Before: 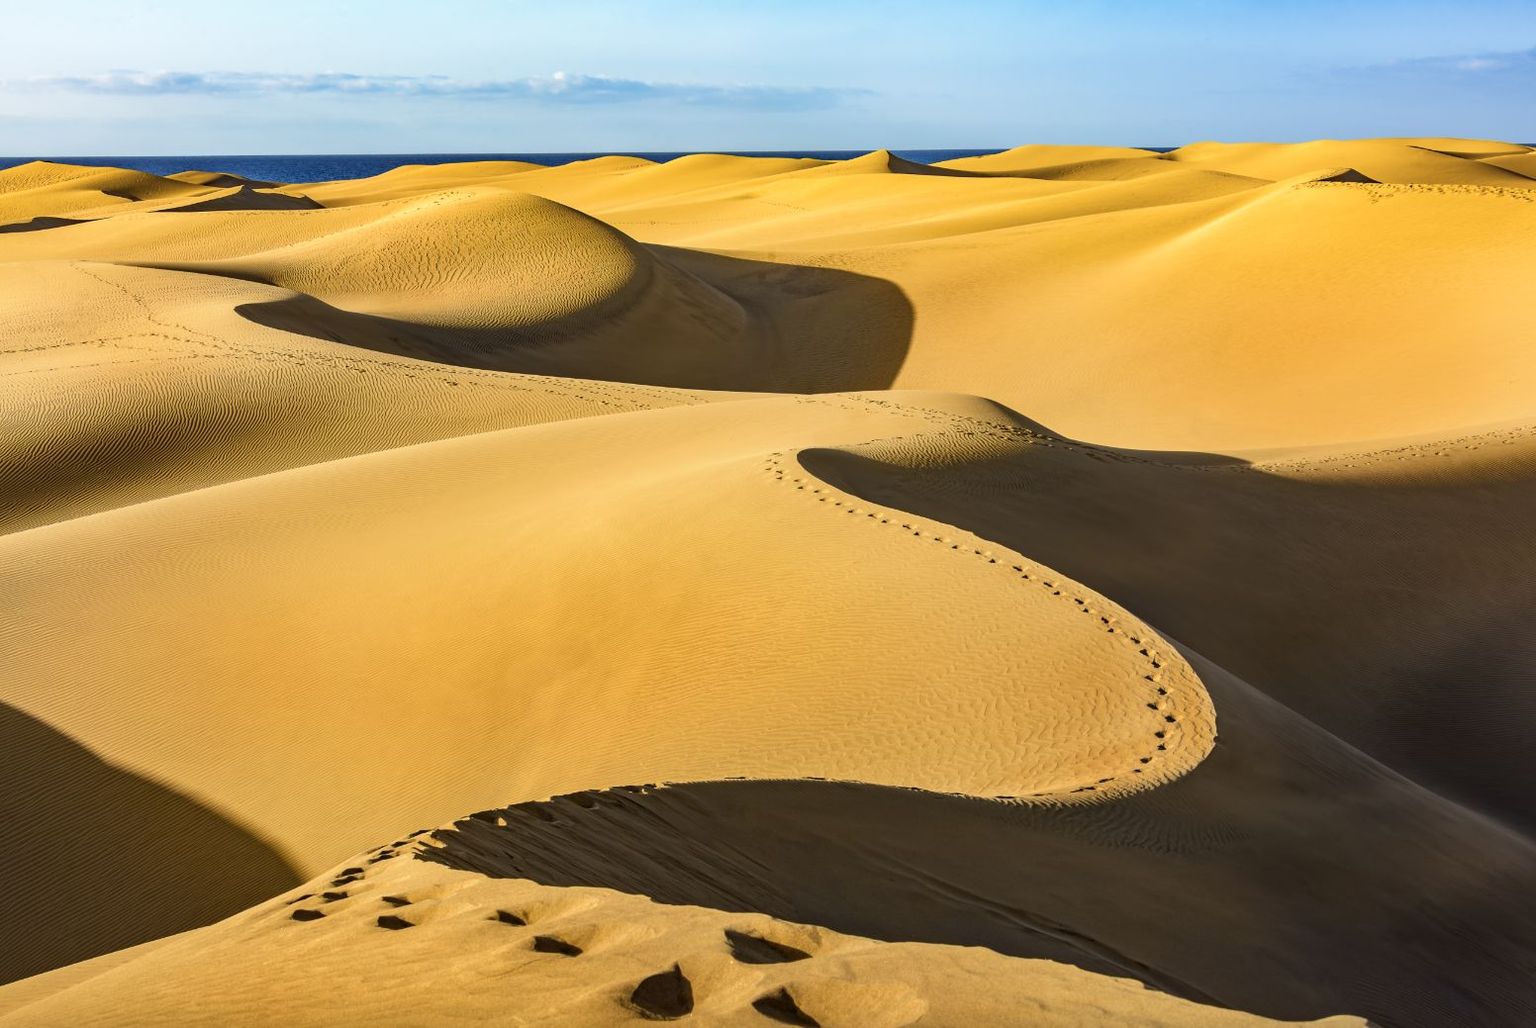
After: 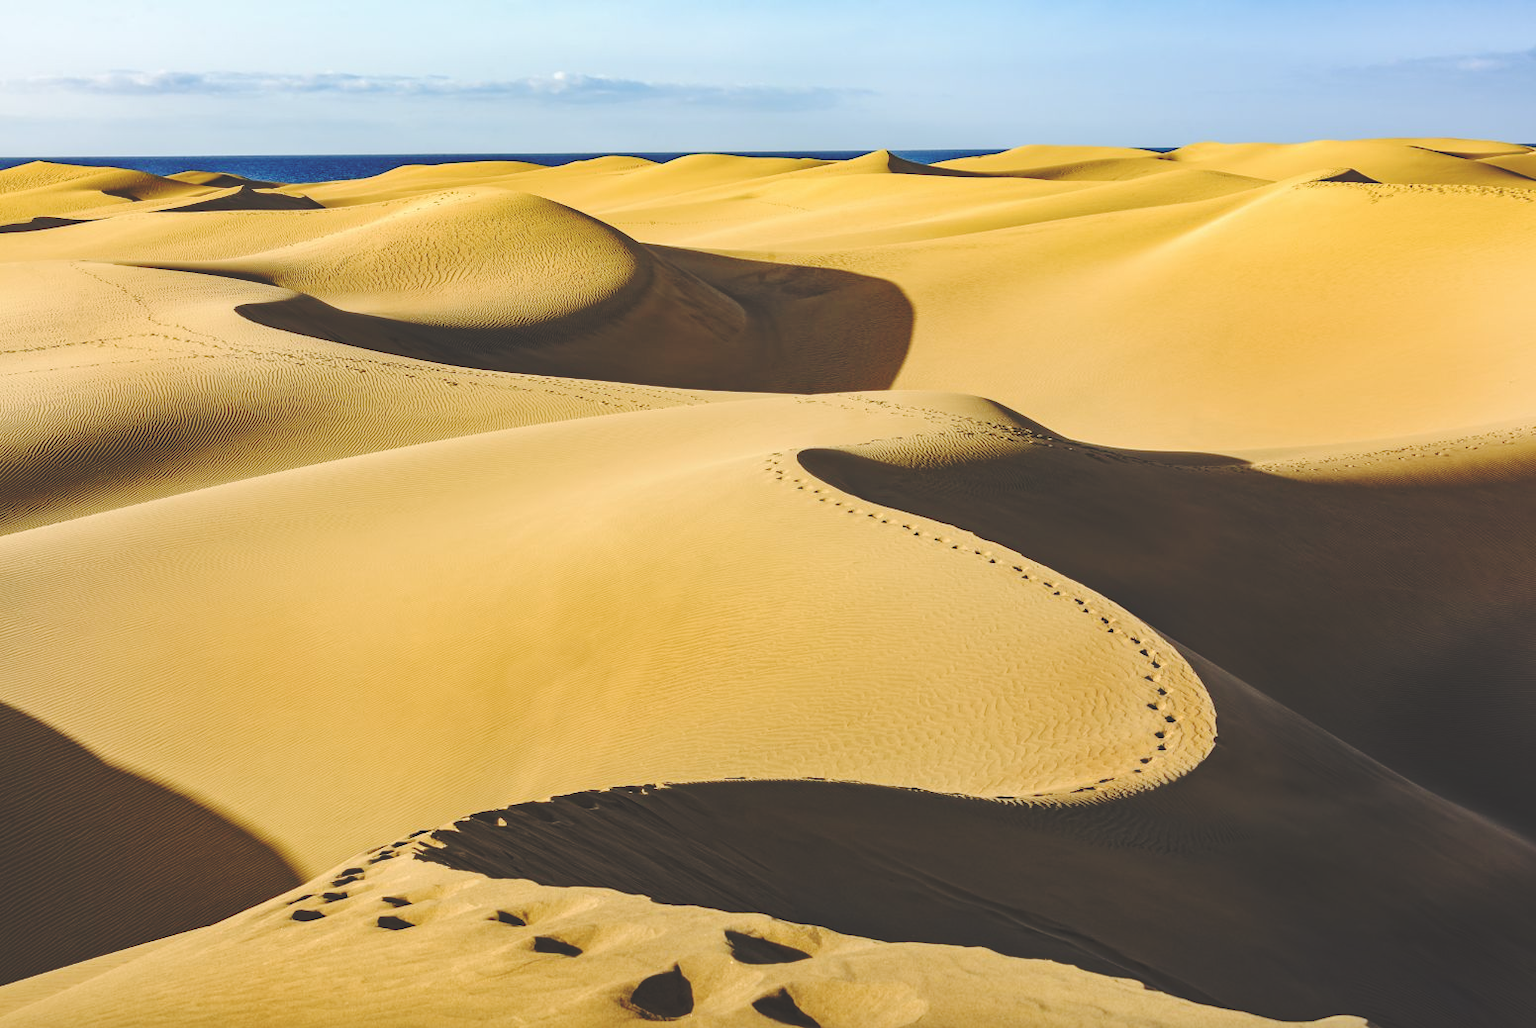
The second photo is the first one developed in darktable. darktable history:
contrast brightness saturation: saturation -0.05
base curve: curves: ch0 [(0, 0.024) (0.055, 0.065) (0.121, 0.166) (0.236, 0.319) (0.693, 0.726) (1, 1)], preserve colors none
exposure: compensate highlight preservation false
